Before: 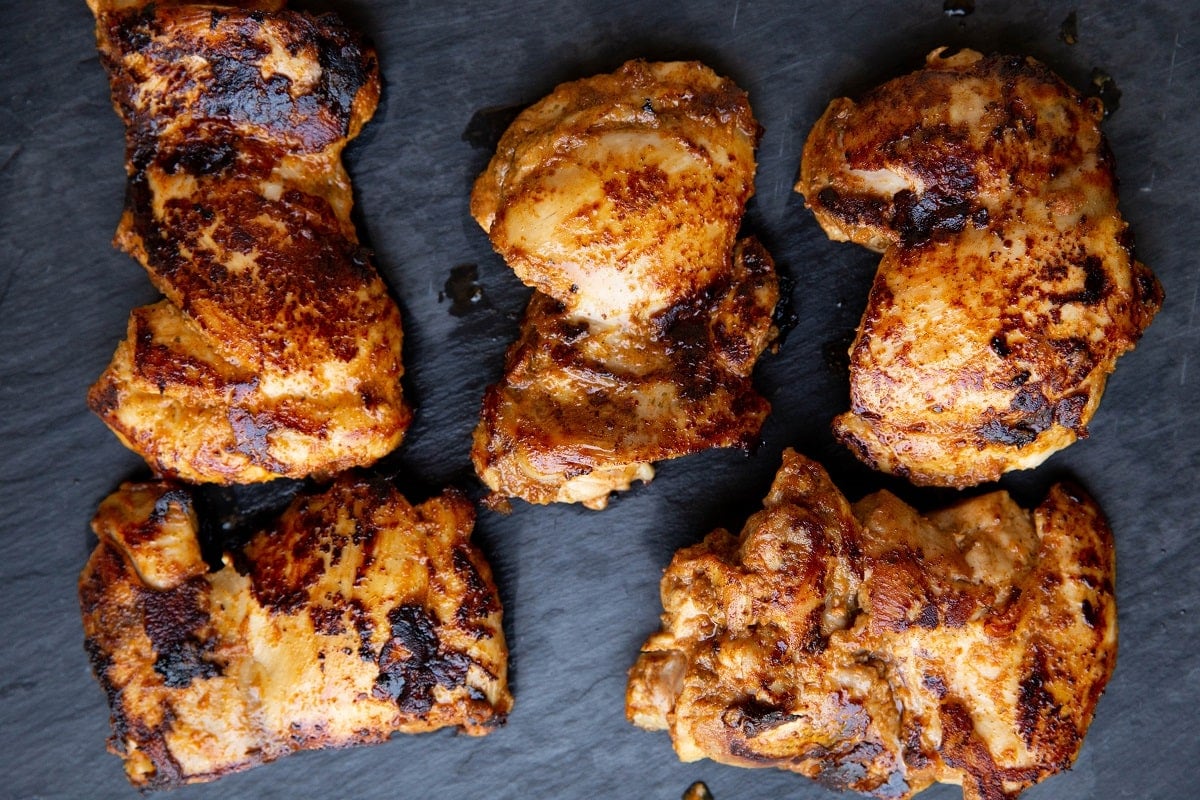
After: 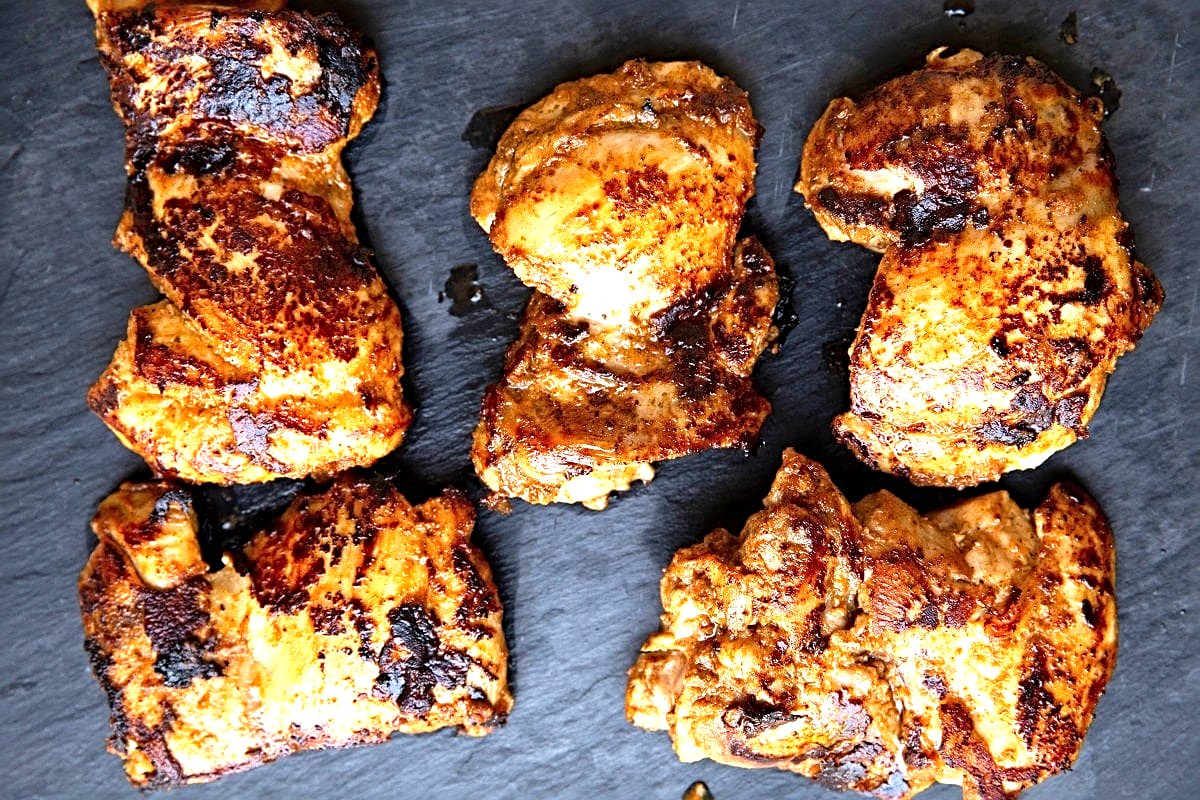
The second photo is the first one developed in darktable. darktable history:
sharpen: radius 3.947
exposure: exposure 1.061 EV, compensate highlight preservation false
